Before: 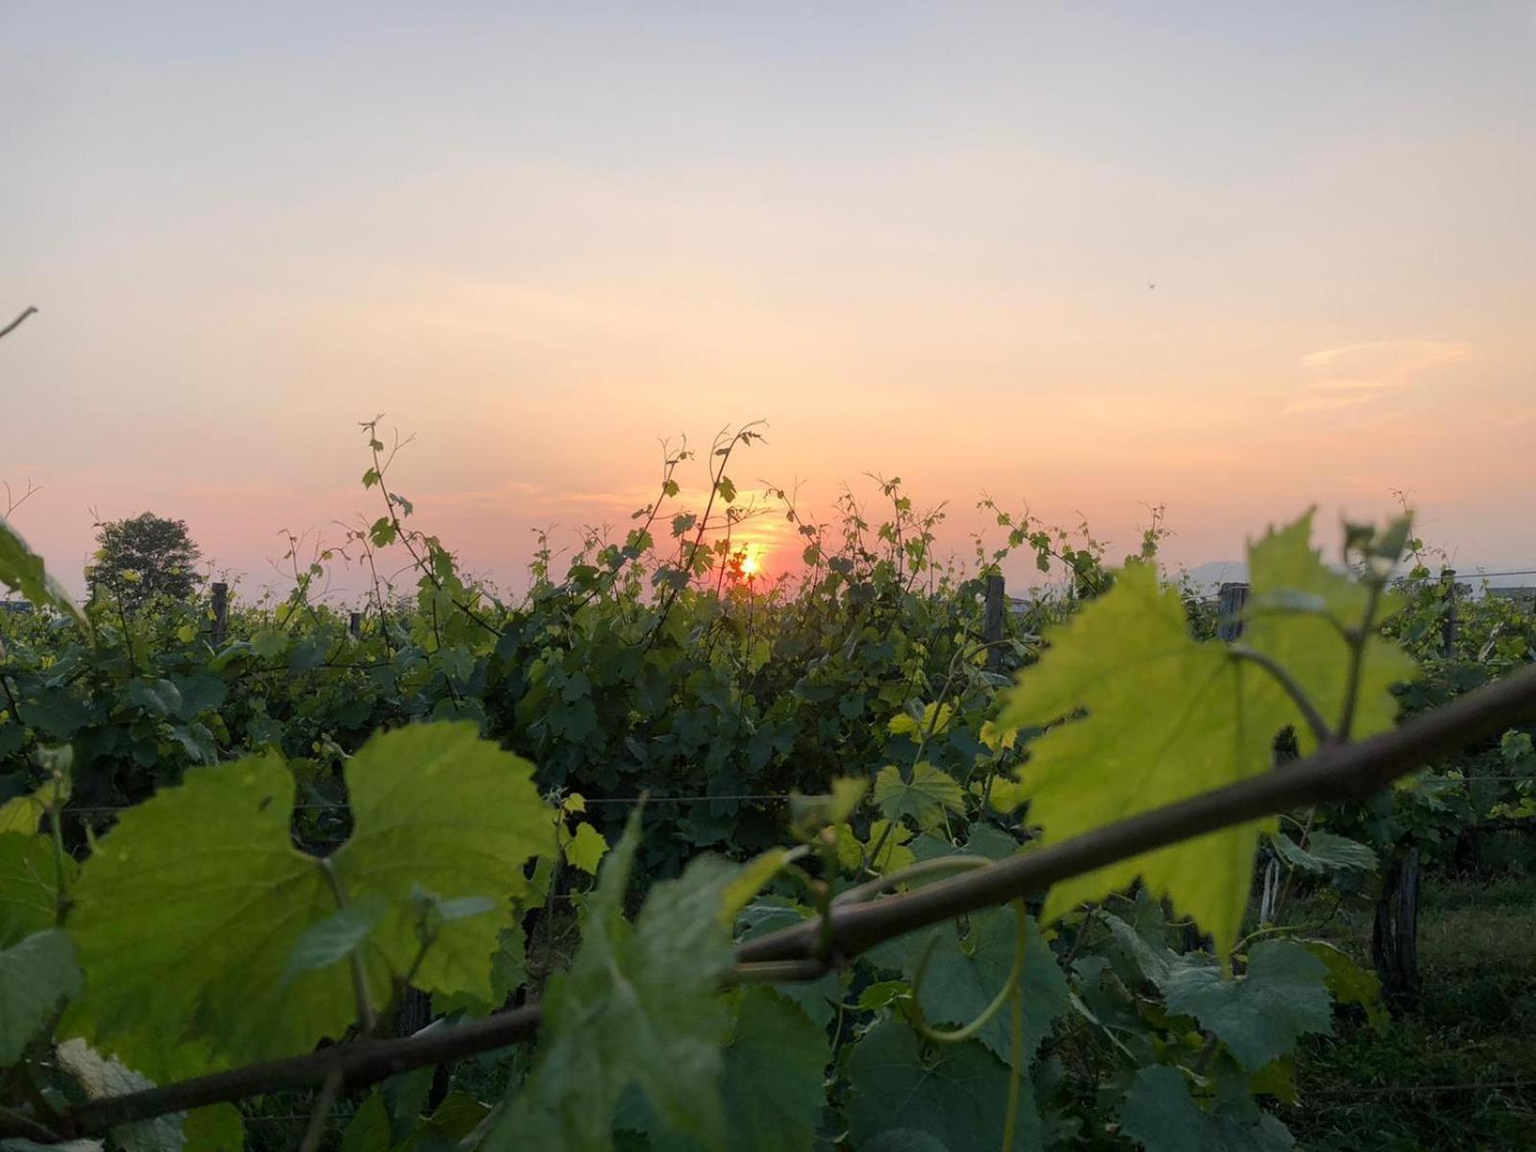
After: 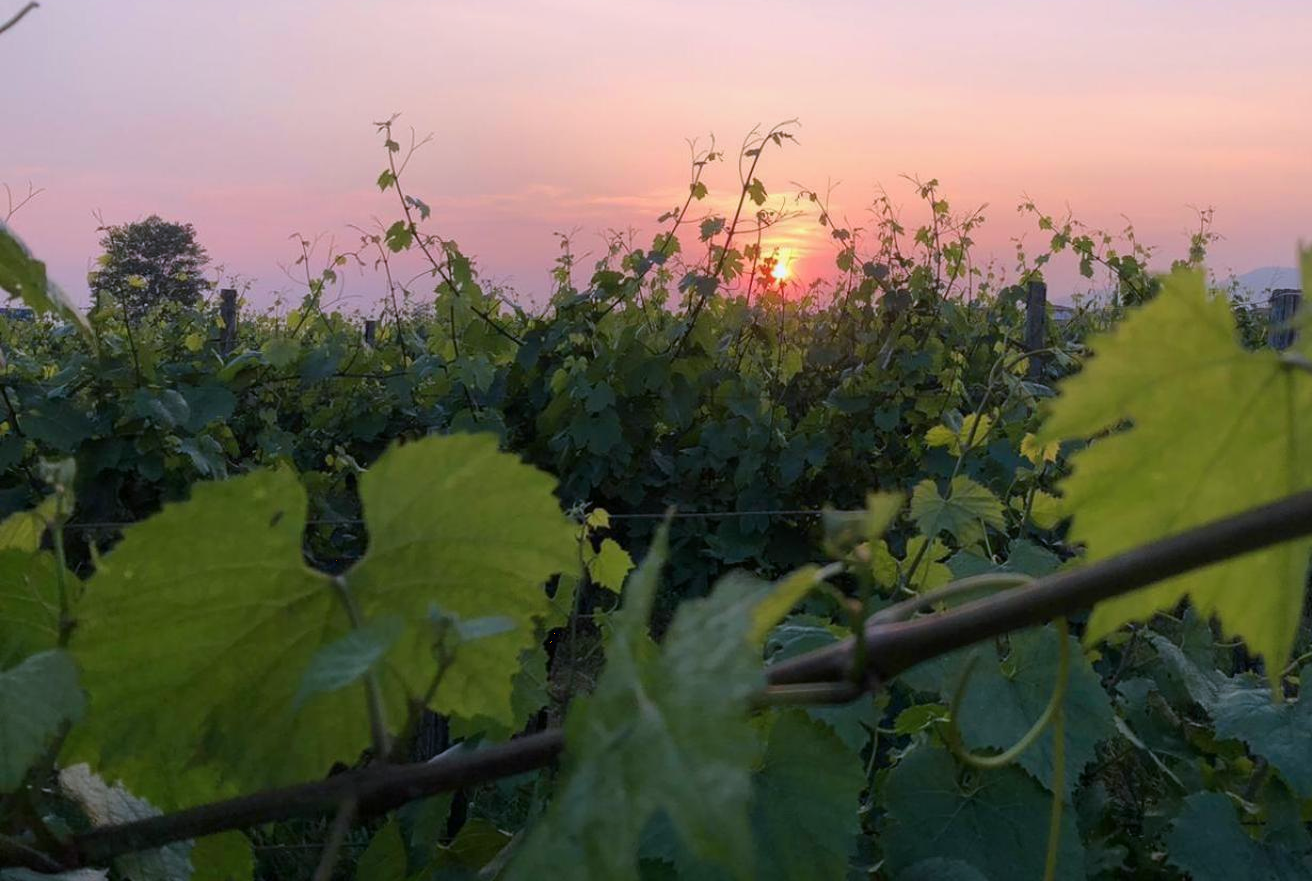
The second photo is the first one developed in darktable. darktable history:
color calibration: output R [0.999, 0.026, -0.11, 0], output G [-0.019, 1.037, -0.099, 0], output B [0.022, -0.023, 0.902, 0], illuminant custom, x 0.367, y 0.392, temperature 4437.75 K, clip negative RGB from gamut false
crop: top 26.531%, right 17.959%
